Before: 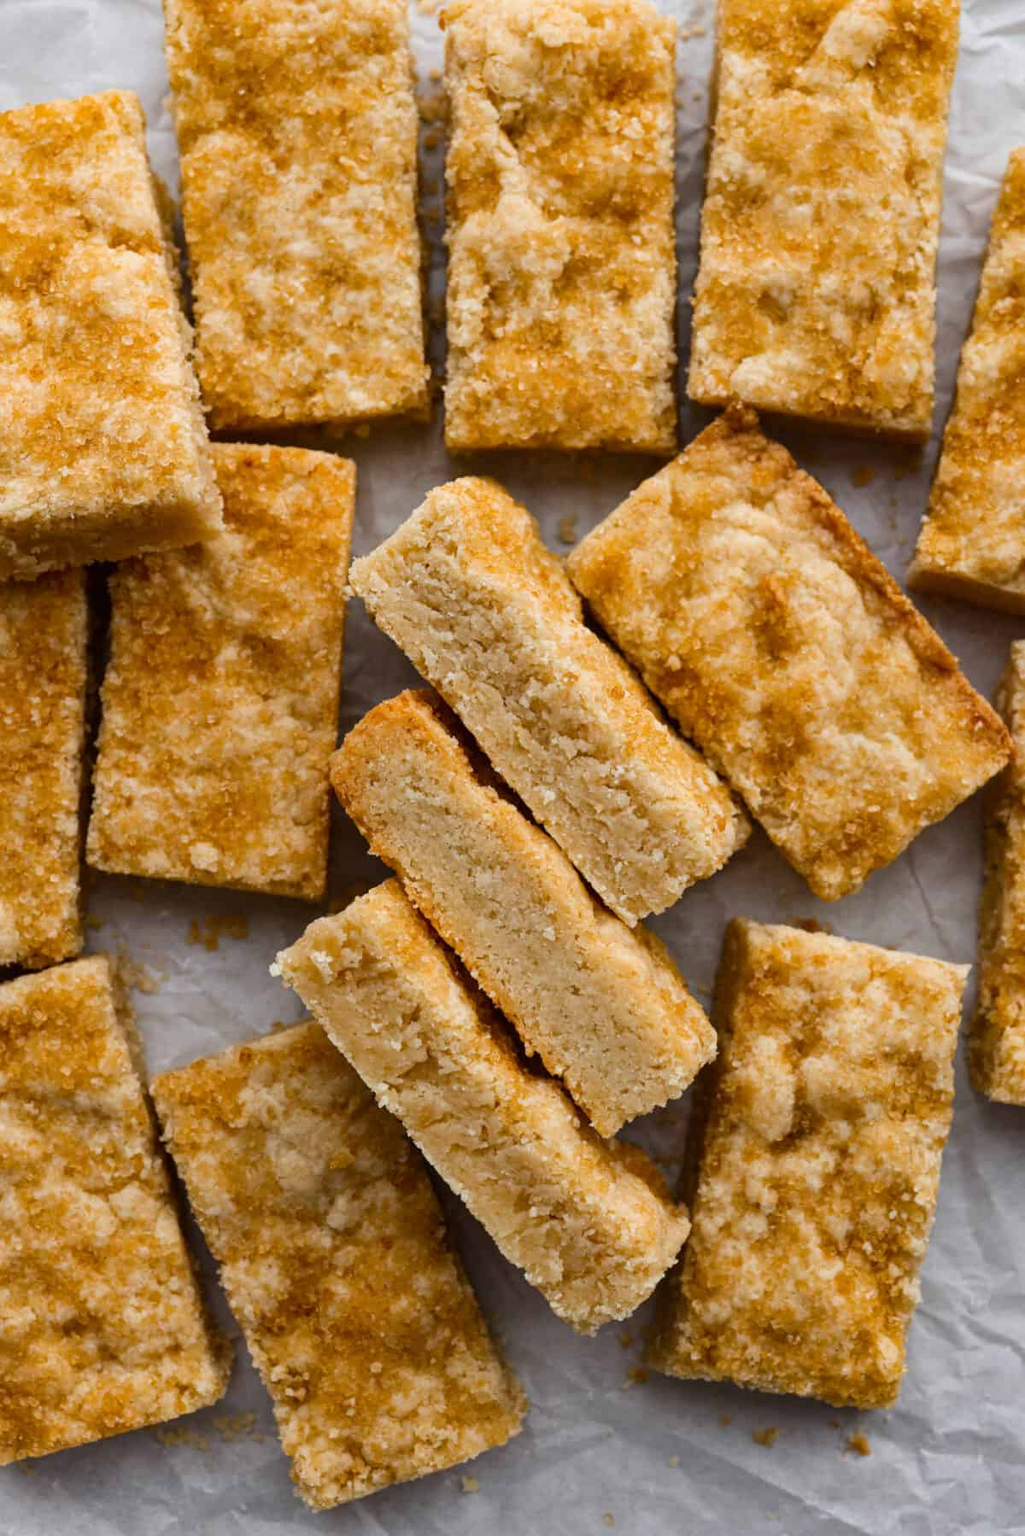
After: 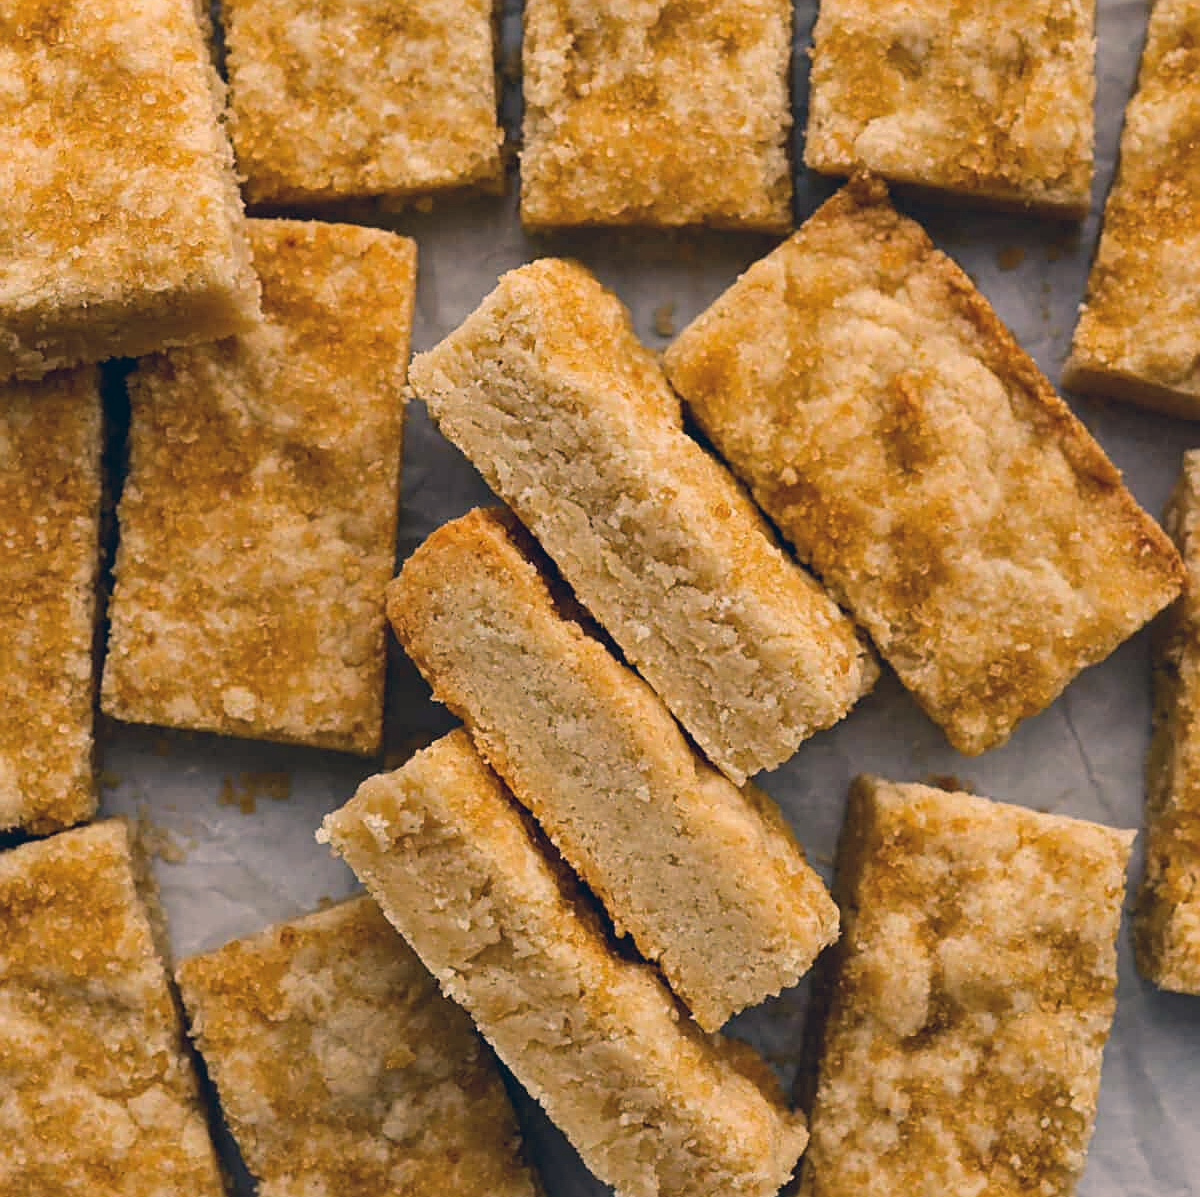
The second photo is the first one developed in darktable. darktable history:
color correction: highlights a* 10.32, highlights b* 14.66, shadows a* -9.59, shadows b* -15.02
crop: top 16.727%, bottom 16.727%
contrast brightness saturation: contrast -0.1, saturation -0.1
sharpen: on, module defaults
